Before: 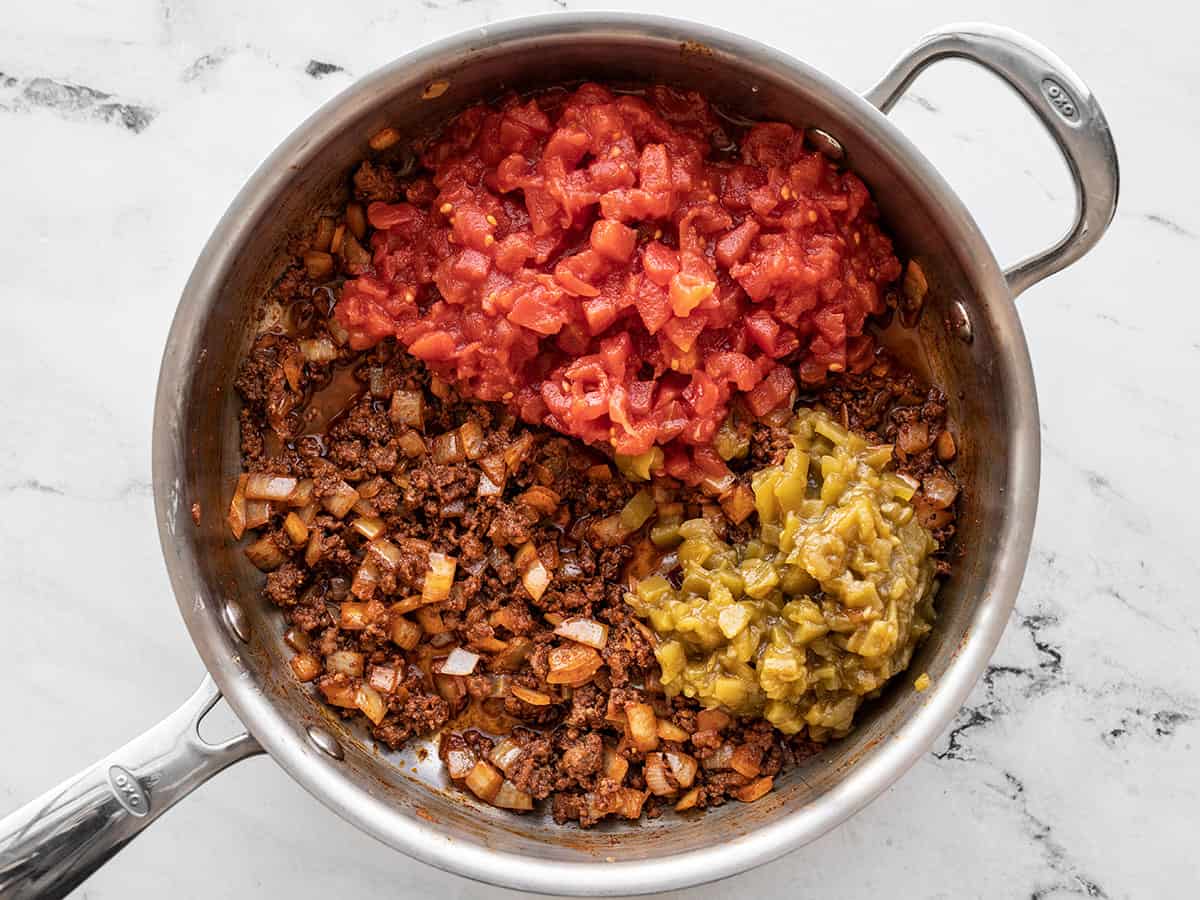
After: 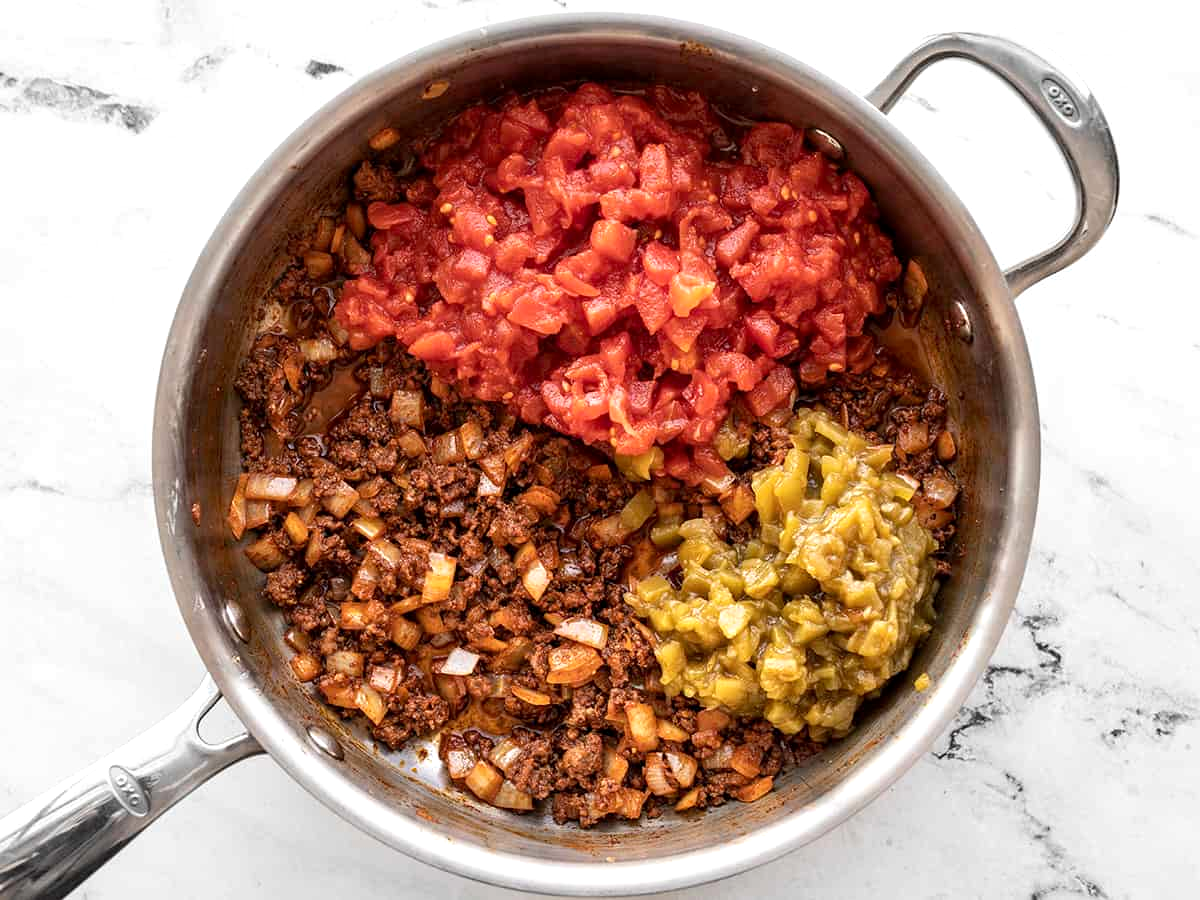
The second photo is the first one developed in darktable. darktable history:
exposure: black level correction 0.001, exposure 0.297 EV, compensate exposure bias true, compensate highlight preservation false
